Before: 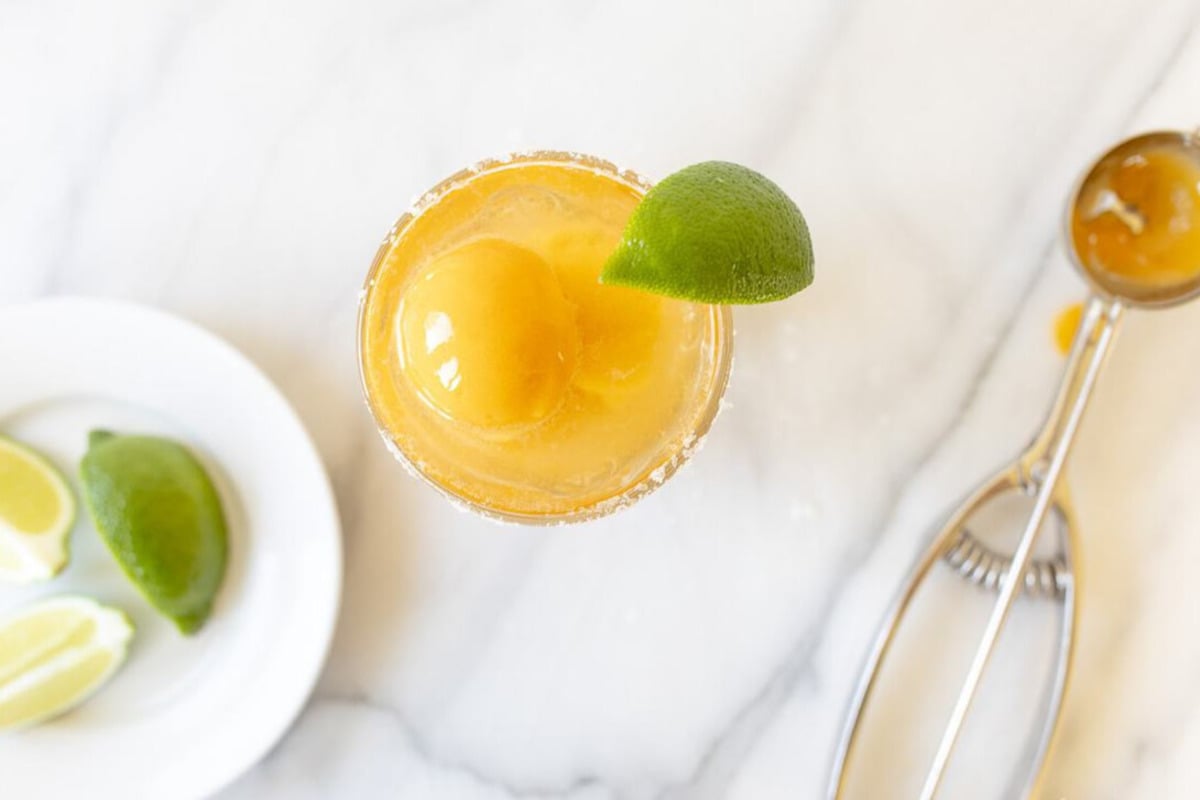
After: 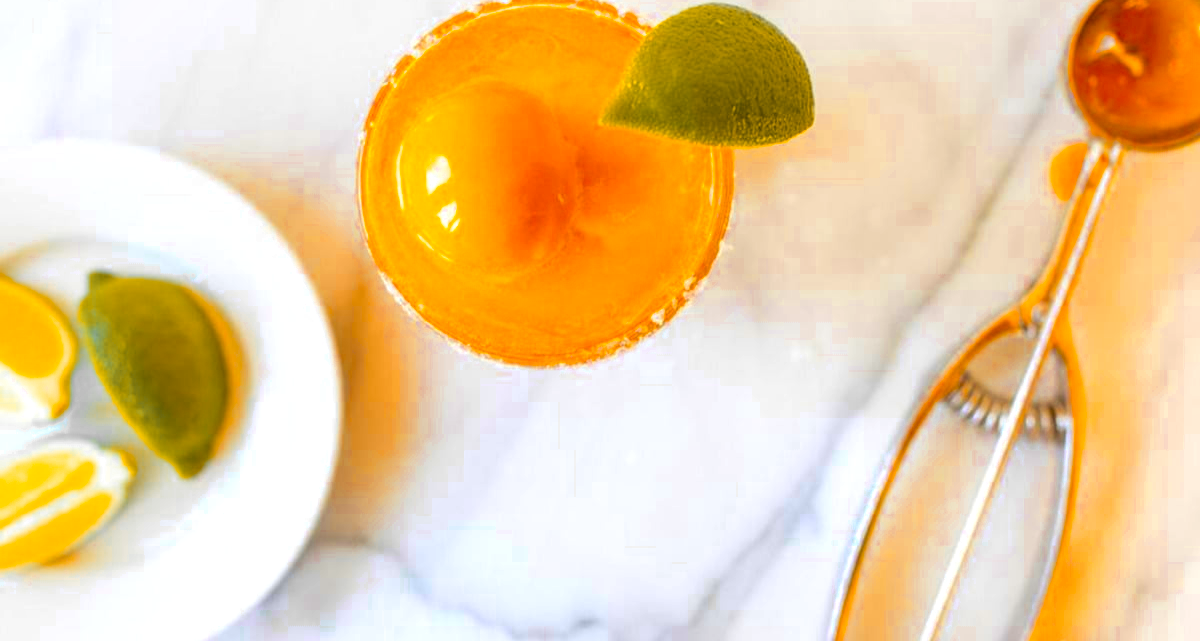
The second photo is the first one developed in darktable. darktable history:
color balance rgb: linear chroma grading › highlights 99.25%, linear chroma grading › global chroma 23.511%, perceptual saturation grading › global saturation 25.808%
local contrast: on, module defaults
crop and rotate: top 19.822%
color zones: curves: ch0 [(0, 0.363) (0.128, 0.373) (0.25, 0.5) (0.402, 0.407) (0.521, 0.525) (0.63, 0.559) (0.729, 0.662) (0.867, 0.471)]; ch1 [(0, 0.515) (0.136, 0.618) (0.25, 0.5) (0.378, 0) (0.516, 0) (0.622, 0.593) (0.737, 0.819) (0.87, 0.593)]; ch2 [(0, 0.529) (0.128, 0.471) (0.282, 0.451) (0.386, 0.662) (0.516, 0.525) (0.633, 0.554) (0.75, 0.62) (0.875, 0.441)]
